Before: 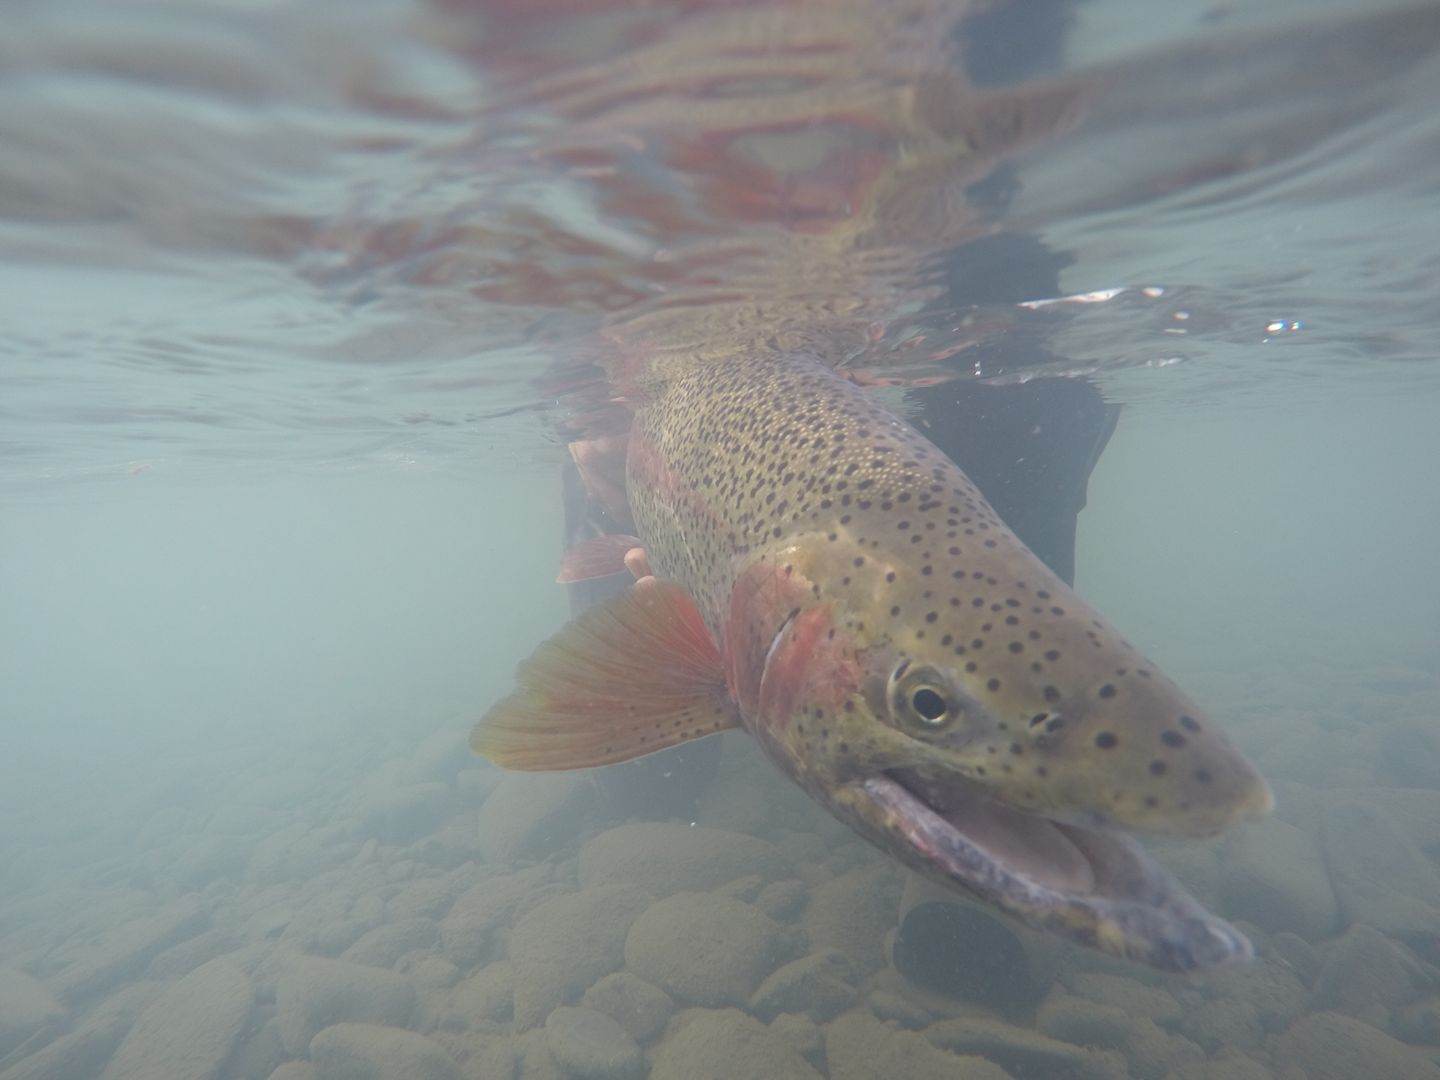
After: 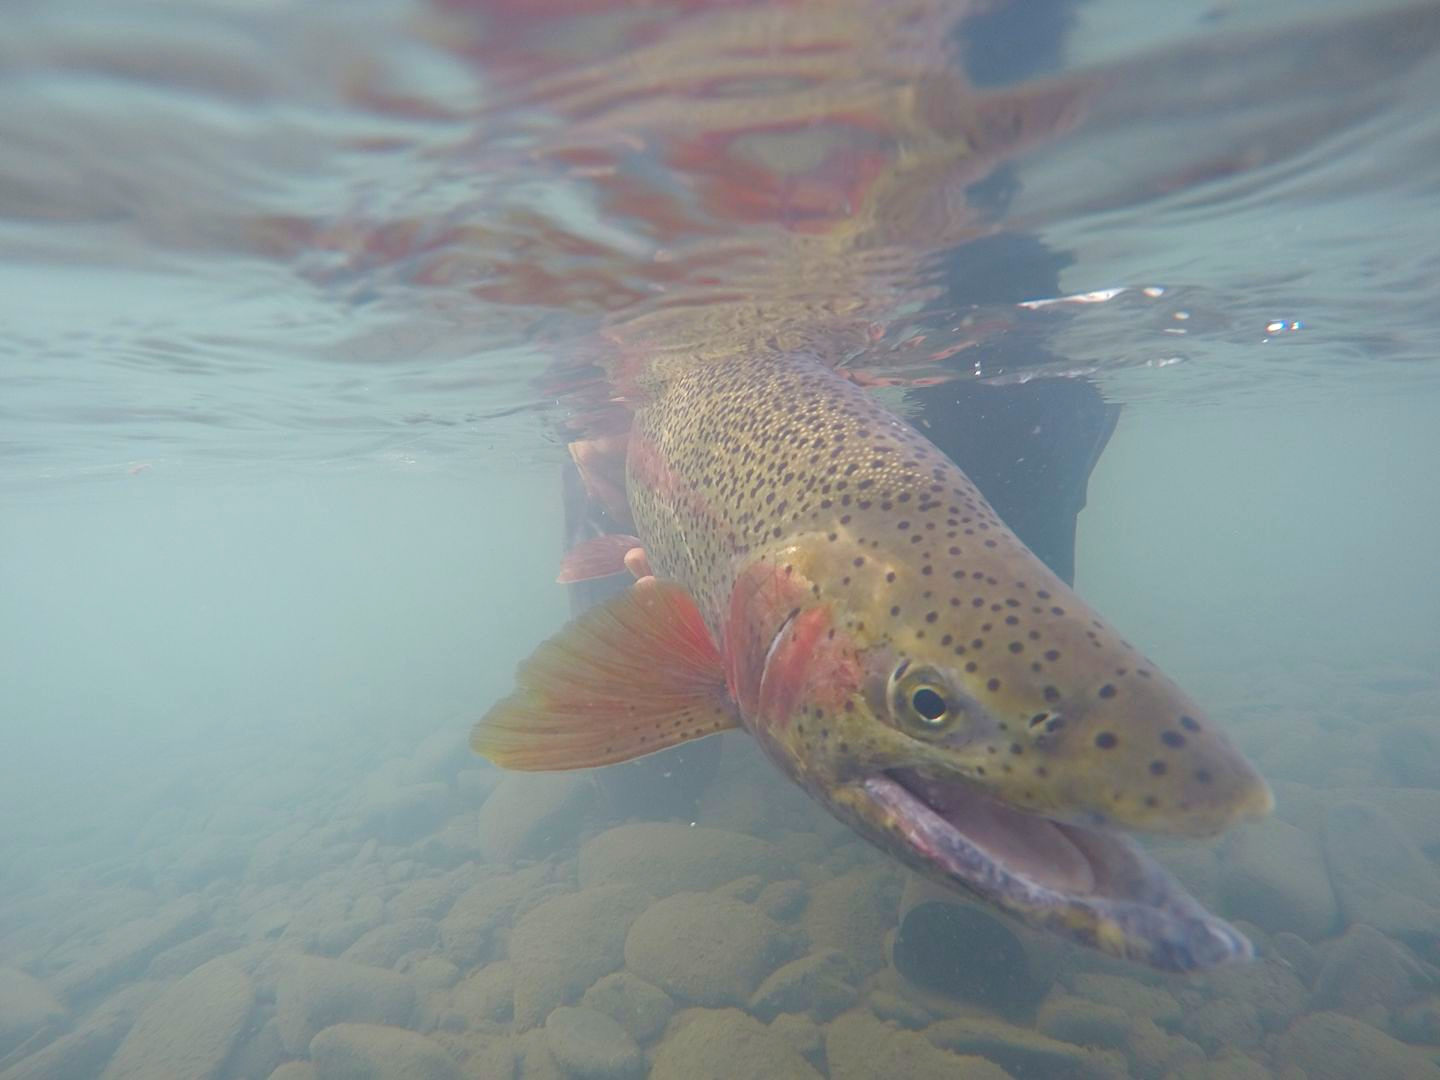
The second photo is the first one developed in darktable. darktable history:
color balance rgb: highlights gain › luminance 9.652%, linear chroma grading › global chroma 14.457%, perceptual saturation grading › global saturation -0.152%, perceptual saturation grading › mid-tones 6.114%, perceptual saturation grading › shadows 71.684%
exposure: compensate highlight preservation false
sharpen: amount 0.215
